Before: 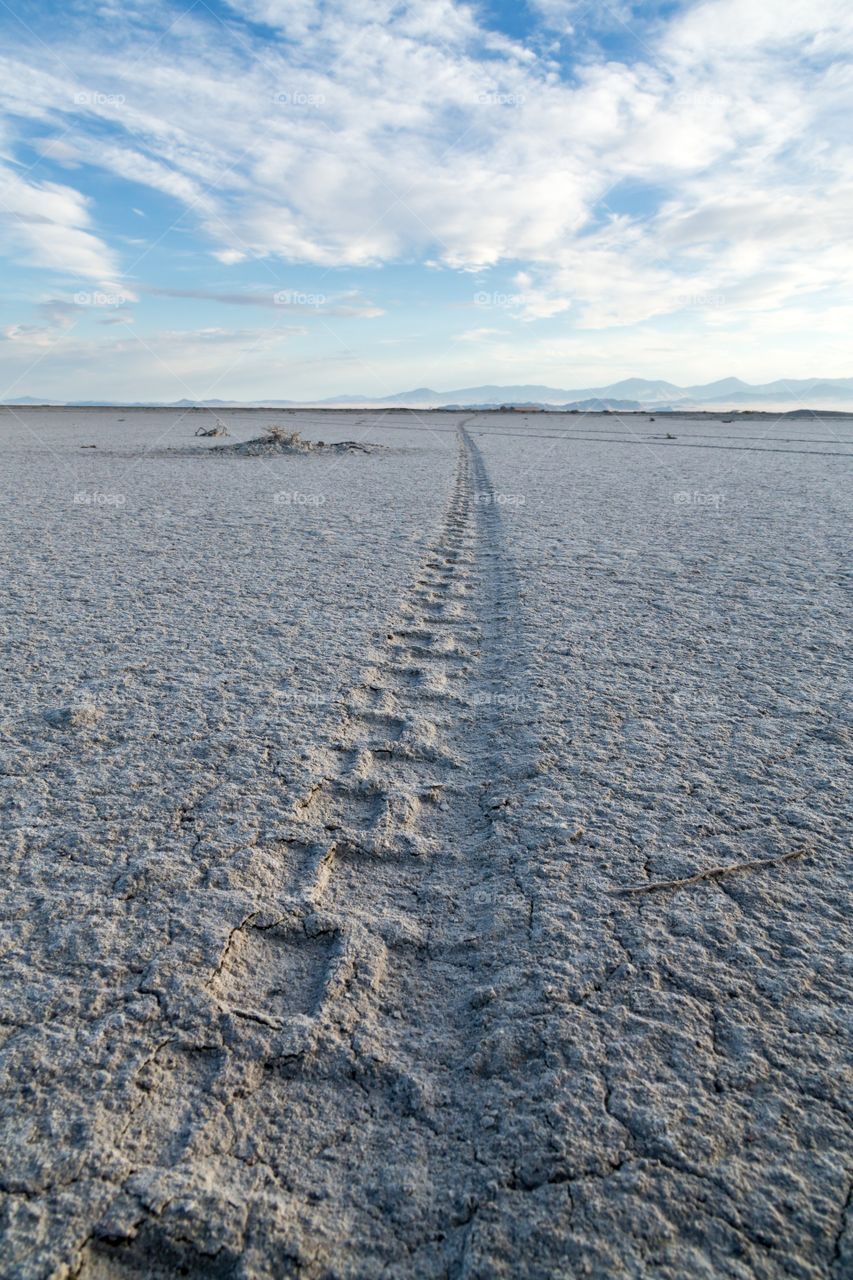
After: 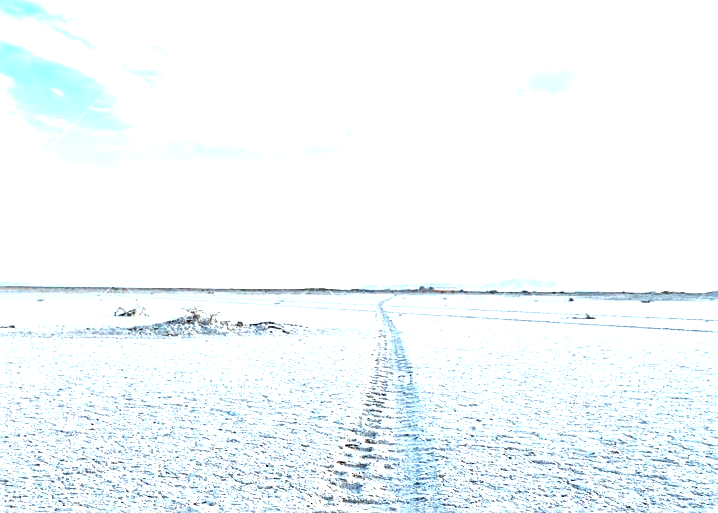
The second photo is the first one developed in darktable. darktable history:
crop and rotate: left 9.633%, top 9.434%, right 6.112%, bottom 50.46%
exposure: black level correction 0, exposure 1.996 EV, compensate exposure bias true, compensate highlight preservation false
sharpen: amount 0.602
tone equalizer: edges refinement/feathering 500, mask exposure compensation -1.57 EV, preserve details no
color correction: highlights a* -4.86, highlights b* -4.45, shadows a* 4.03, shadows b* 4.29
